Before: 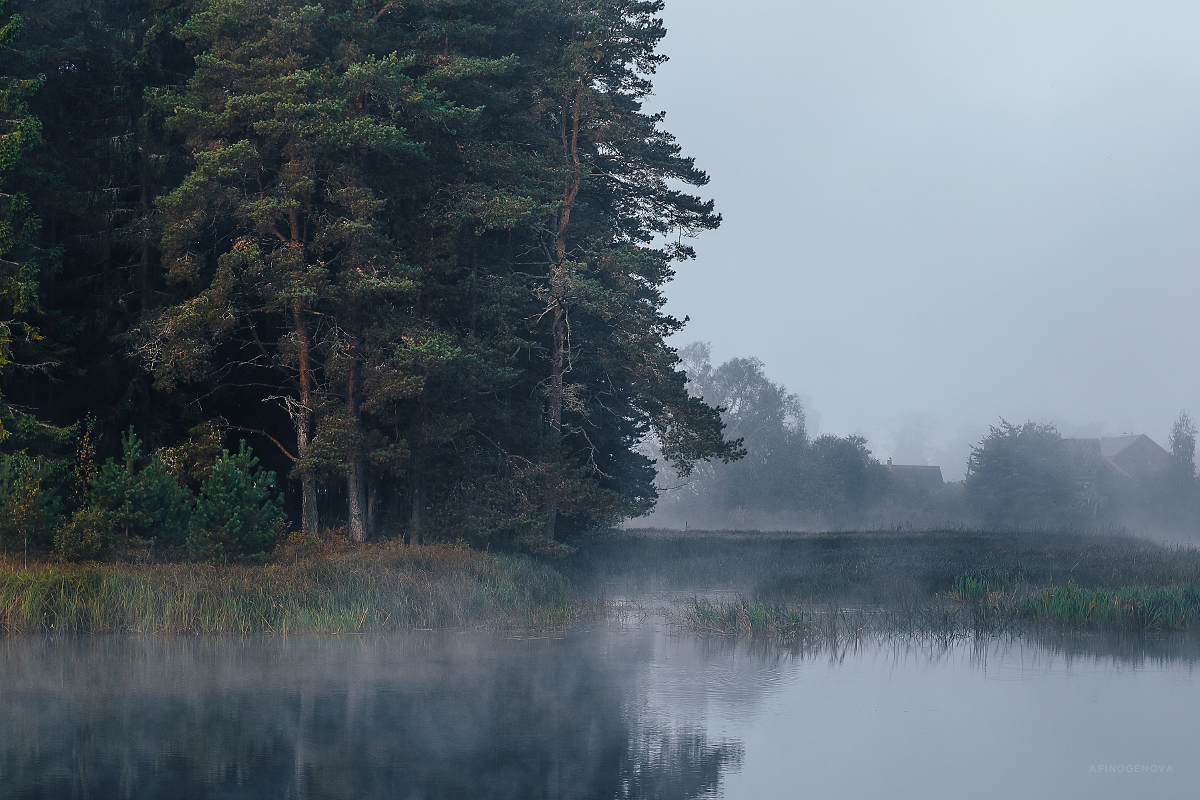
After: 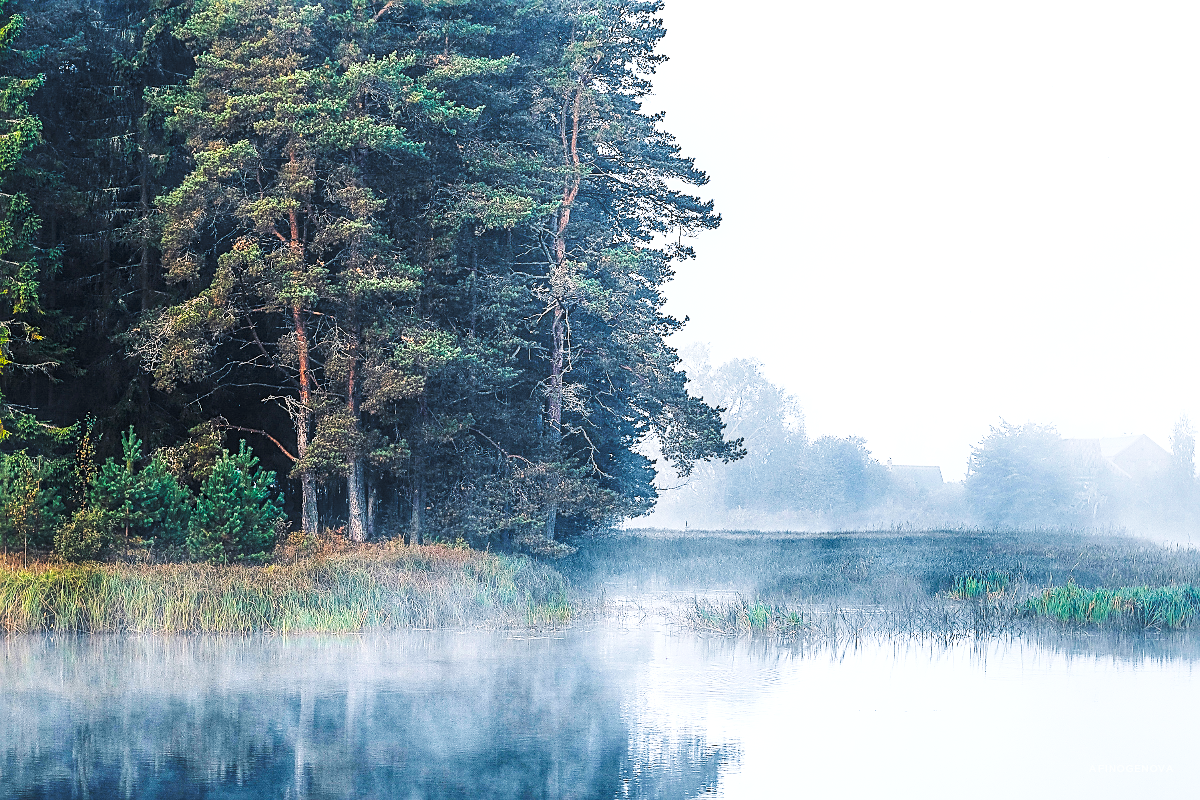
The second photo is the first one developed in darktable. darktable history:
tone curve: curves: ch0 [(0, 0) (0.003, 0.003) (0.011, 0.005) (0.025, 0.005) (0.044, 0.008) (0.069, 0.015) (0.1, 0.023) (0.136, 0.032) (0.177, 0.046) (0.224, 0.072) (0.277, 0.124) (0.335, 0.174) (0.399, 0.253) (0.468, 0.365) (0.543, 0.519) (0.623, 0.675) (0.709, 0.805) (0.801, 0.908) (0.898, 0.97) (1, 1)], preserve colors none
sharpen: on, module defaults
local contrast: on, module defaults
contrast brightness saturation: brightness 0.286
exposure: black level correction 0, exposure 1.199 EV, compensate highlight preservation false
